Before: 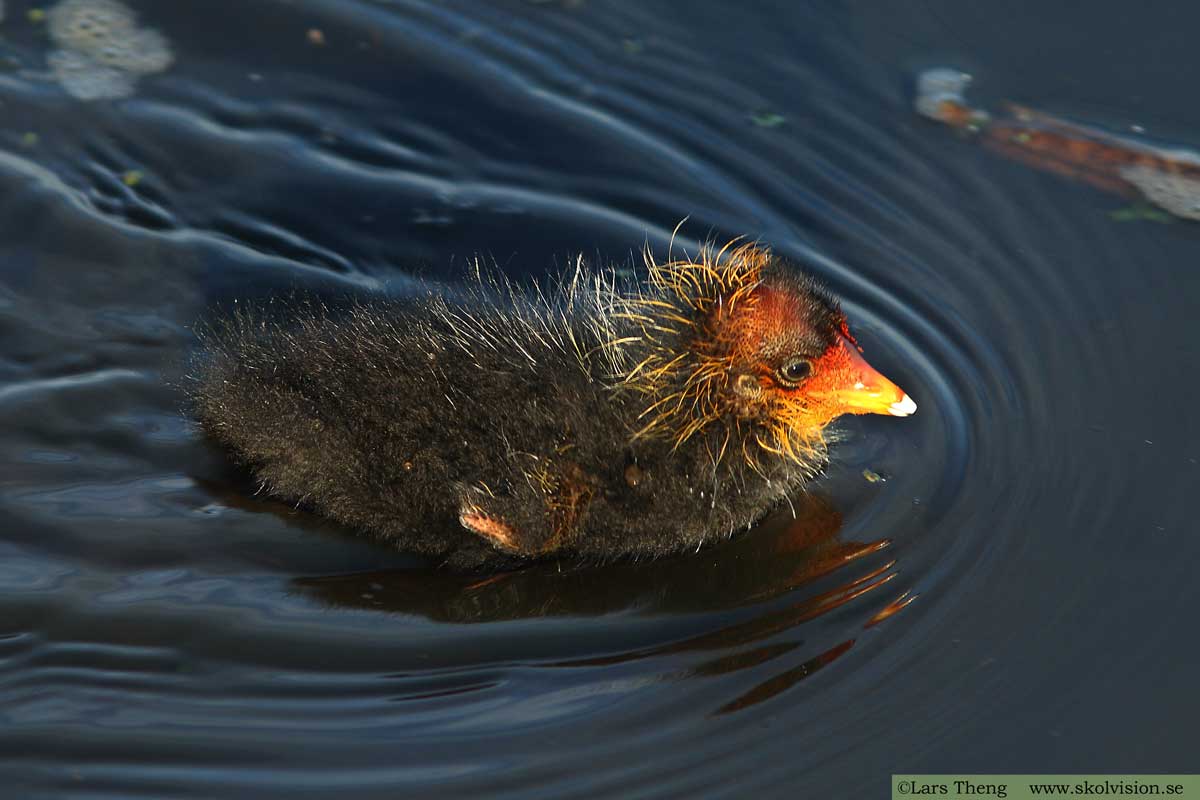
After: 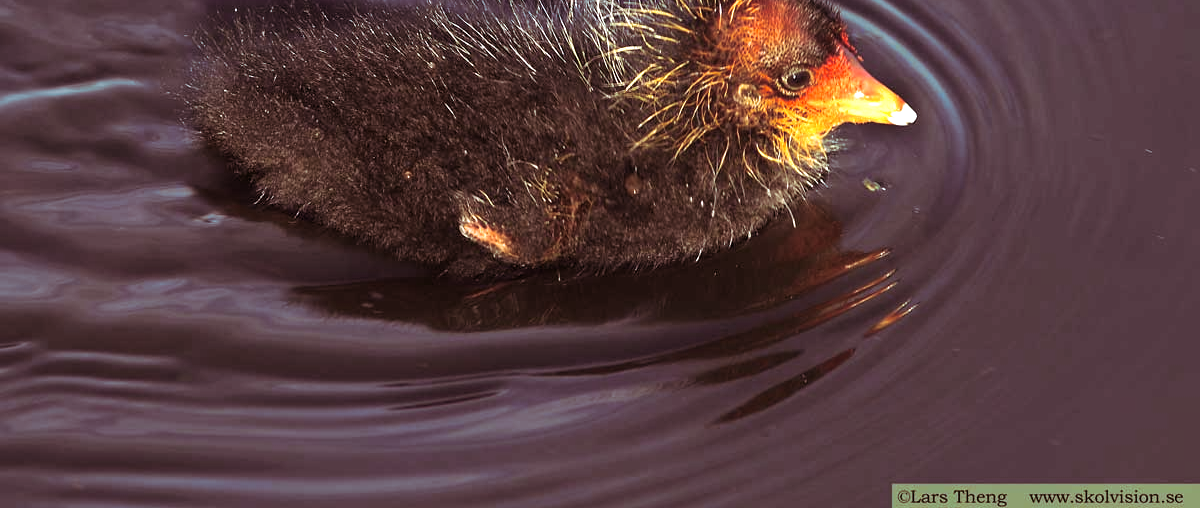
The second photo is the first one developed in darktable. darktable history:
crop and rotate: top 36.435%
exposure: exposure 0.648 EV, compensate highlight preservation false
split-toning: highlights › hue 298.8°, highlights › saturation 0.73, compress 41.76%
